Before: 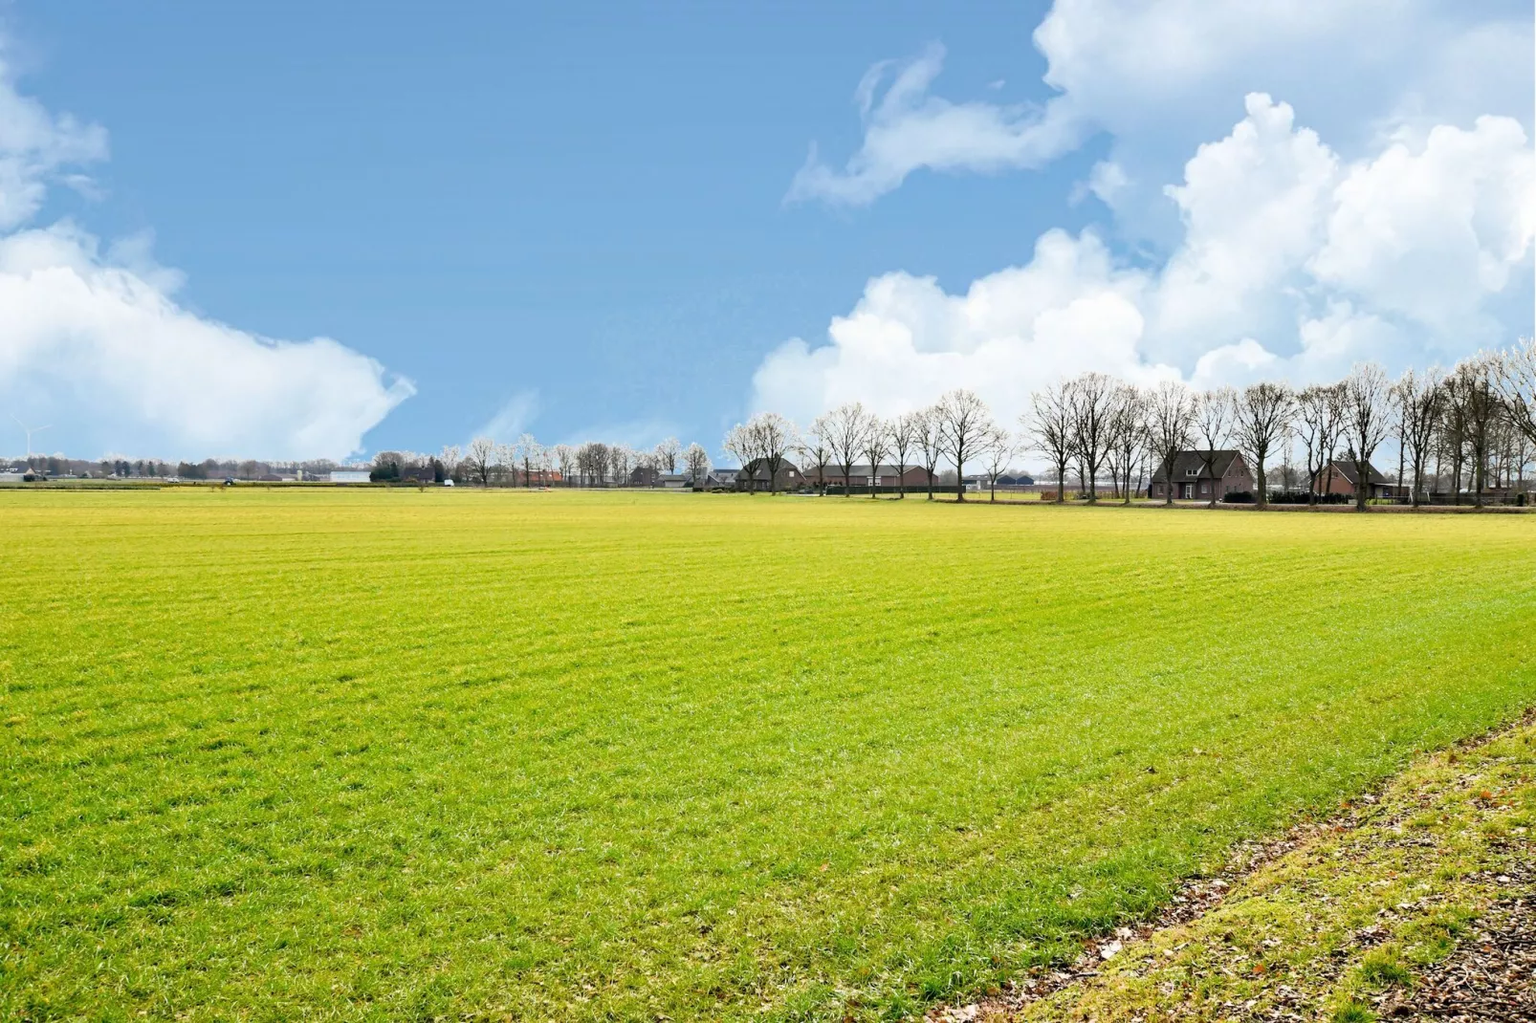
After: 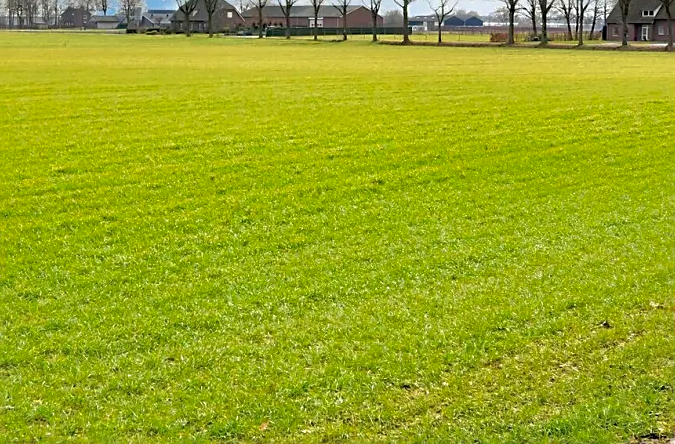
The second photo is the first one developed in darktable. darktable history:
sharpen: on, module defaults
shadows and highlights: on, module defaults
velvia: on, module defaults
crop: left 37.277%, top 45.039%, right 20.655%, bottom 13.395%
